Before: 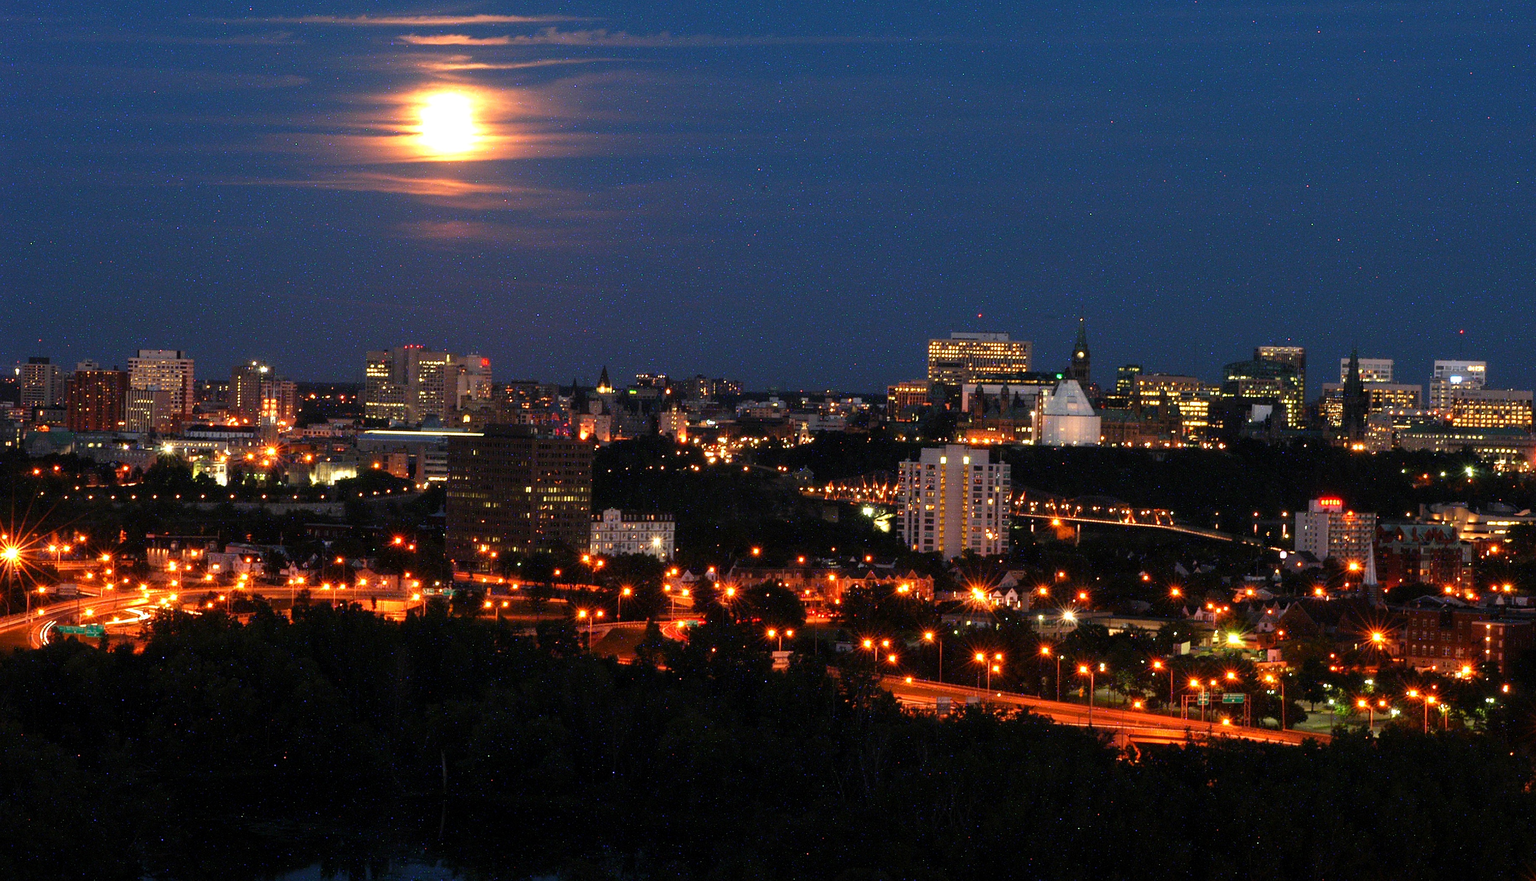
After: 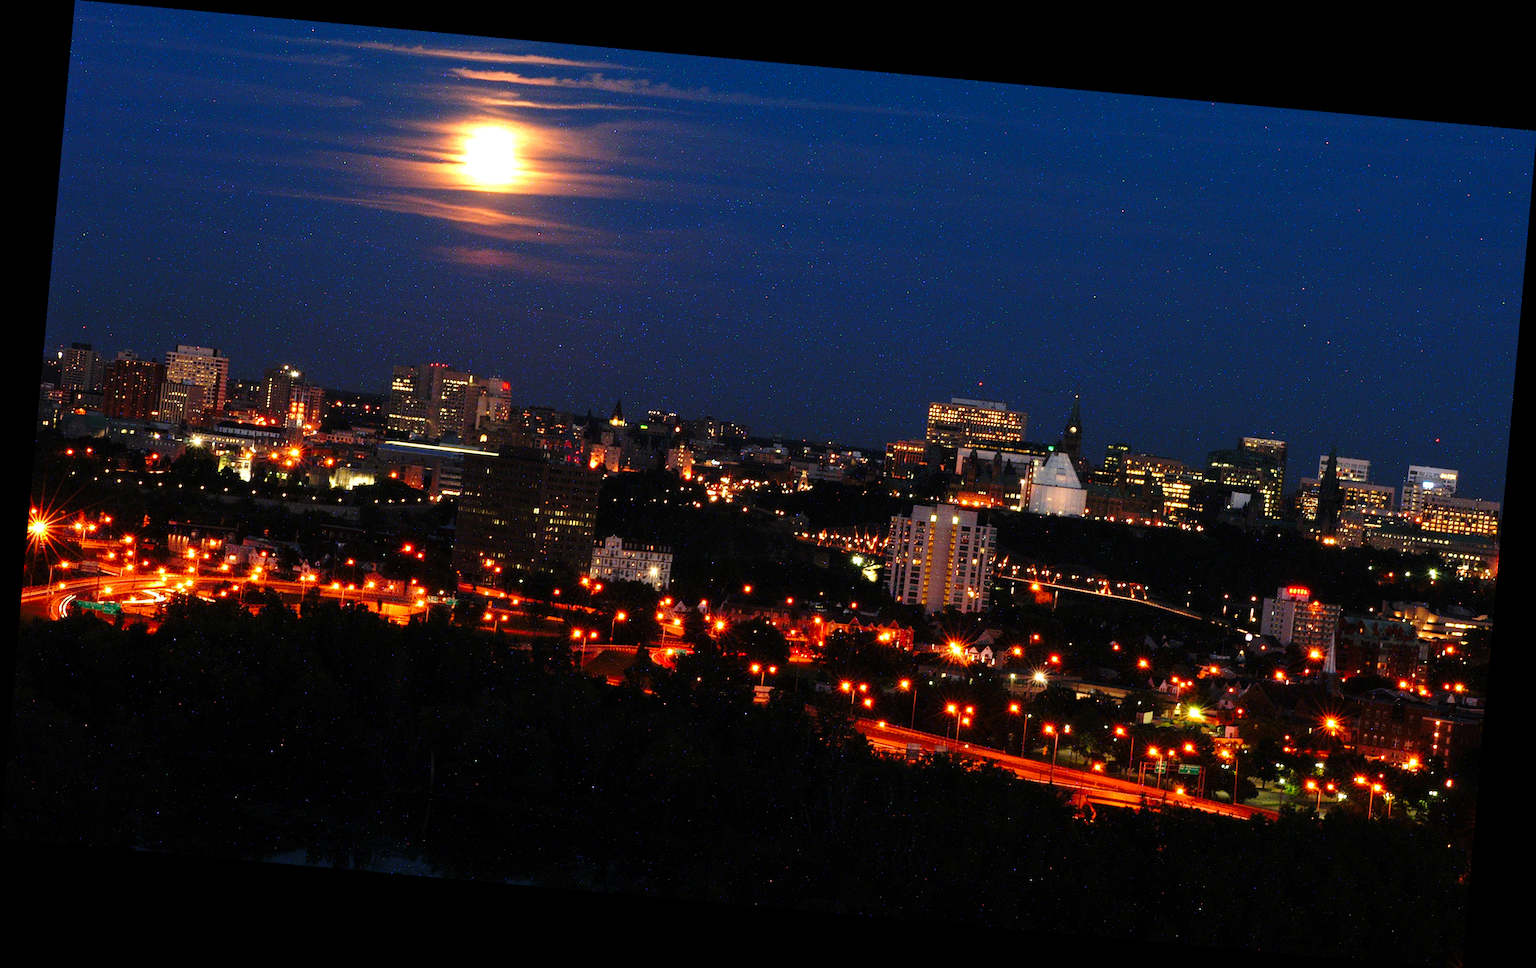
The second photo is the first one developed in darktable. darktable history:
base curve: curves: ch0 [(0, 0) (0.073, 0.04) (0.157, 0.139) (0.492, 0.492) (0.758, 0.758) (1, 1)], preserve colors none
rotate and perspective: rotation 5.12°, automatic cropping off
